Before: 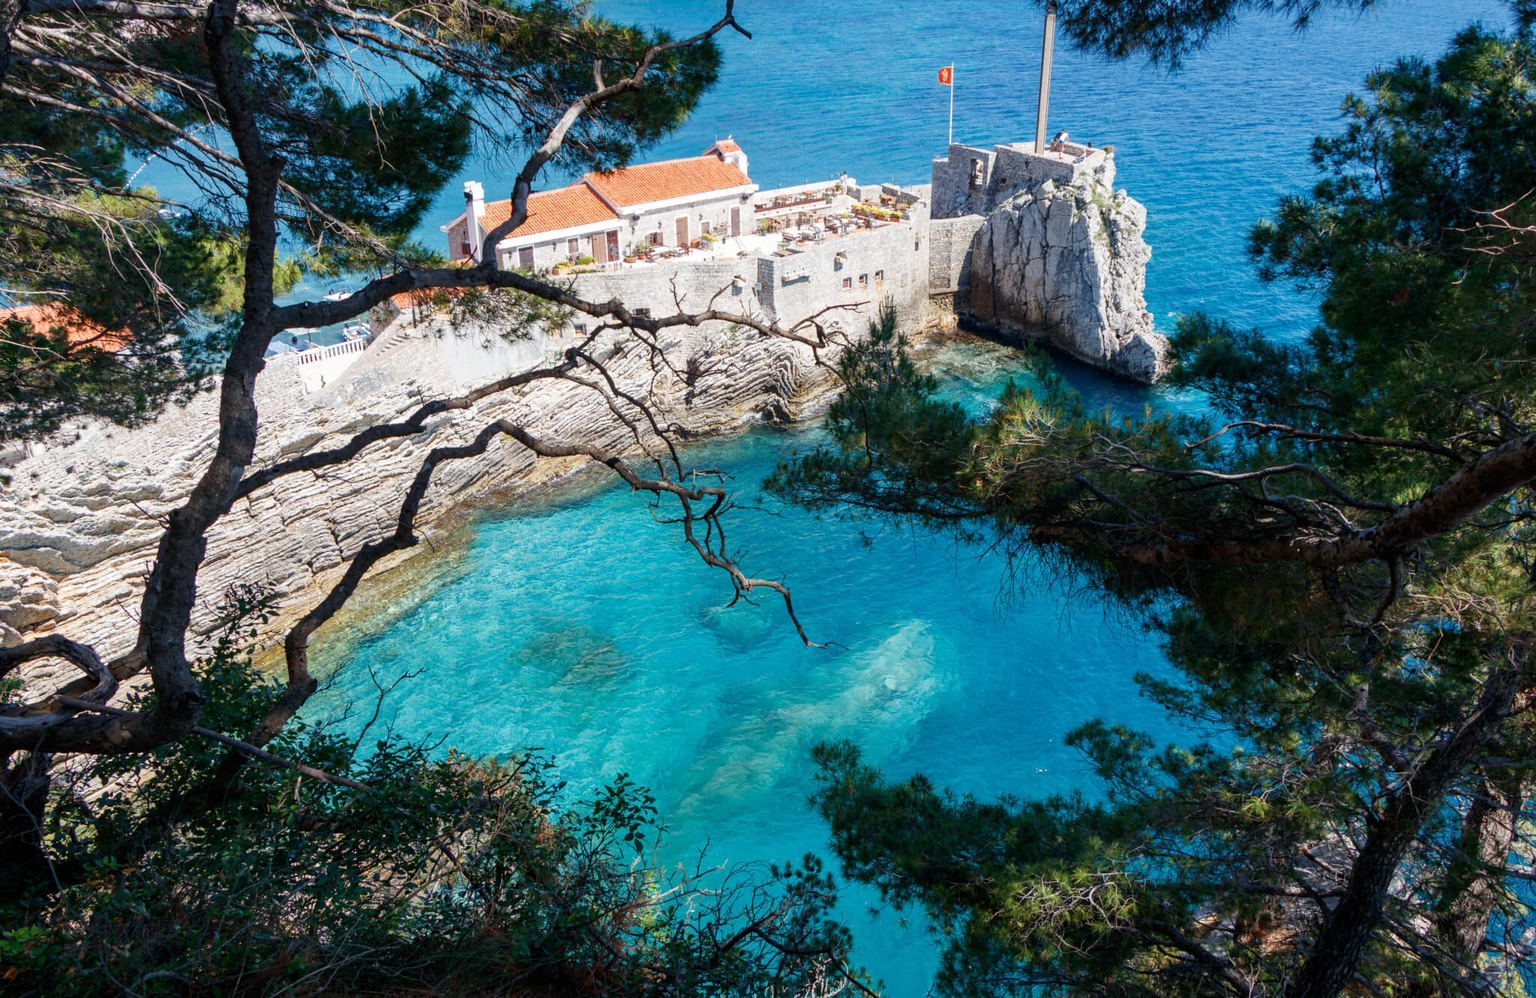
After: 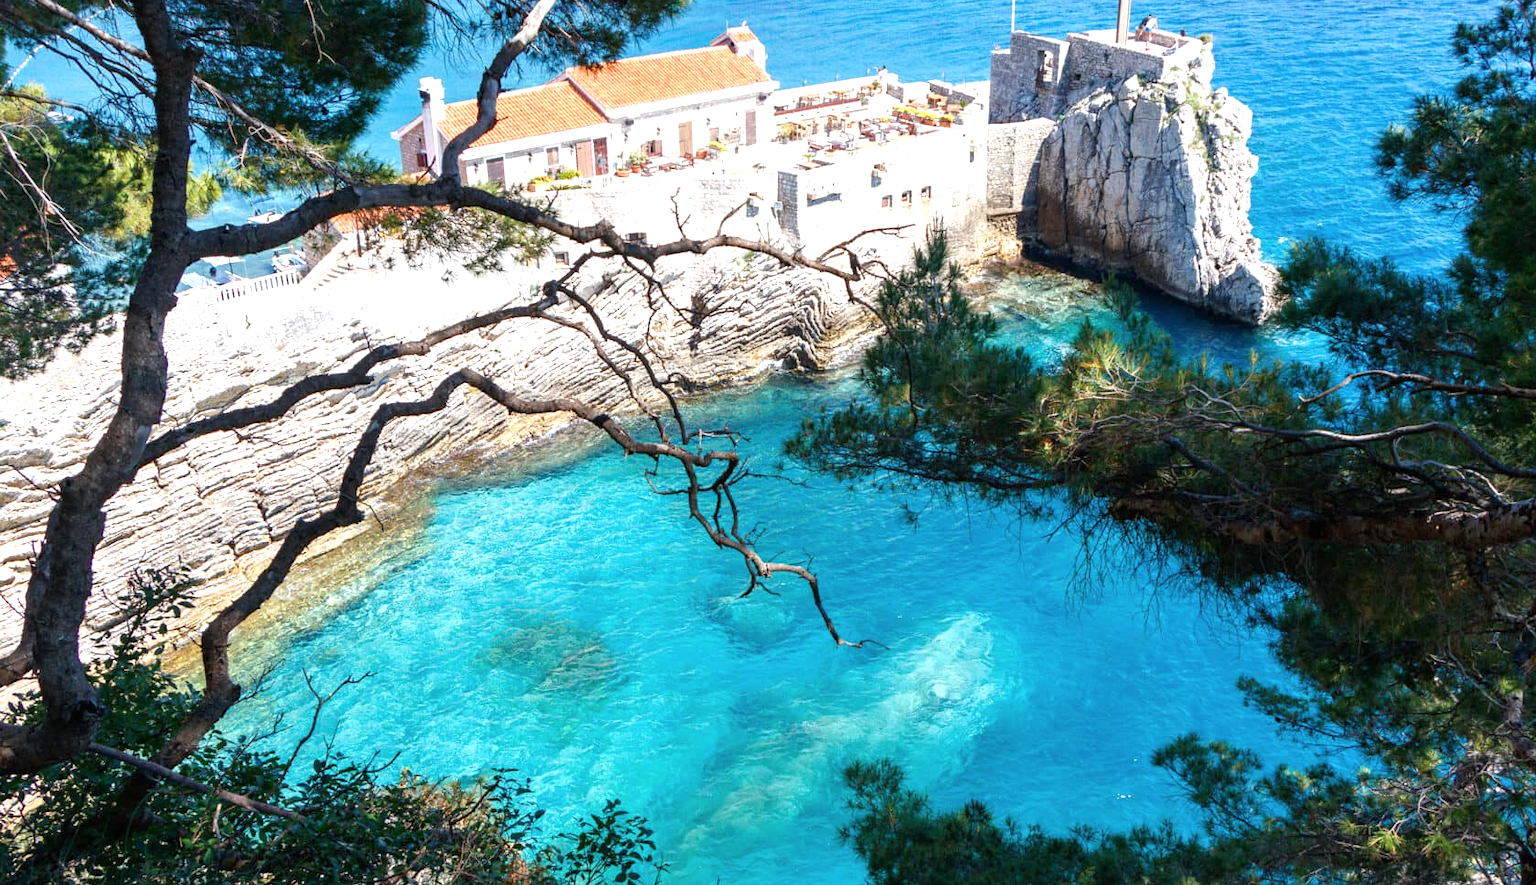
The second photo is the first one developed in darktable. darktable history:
crop: left 7.856%, top 11.836%, right 10.12%, bottom 15.387%
color correction: saturation 0.98
exposure: black level correction 0, exposure 0.7 EV, compensate highlight preservation false
